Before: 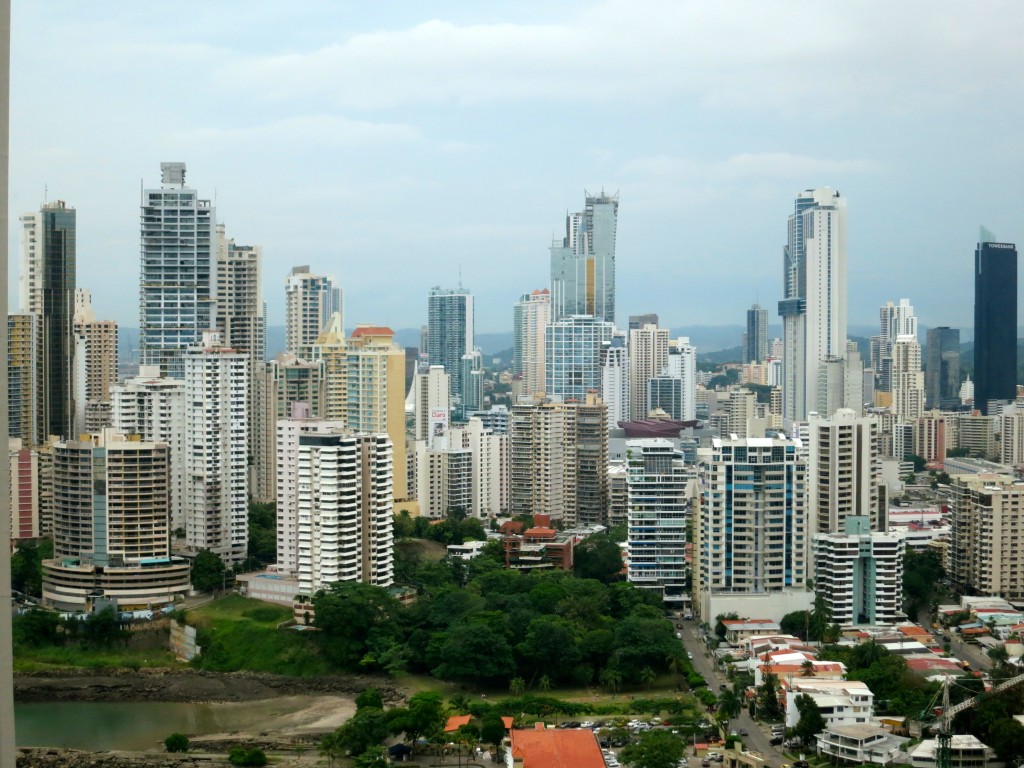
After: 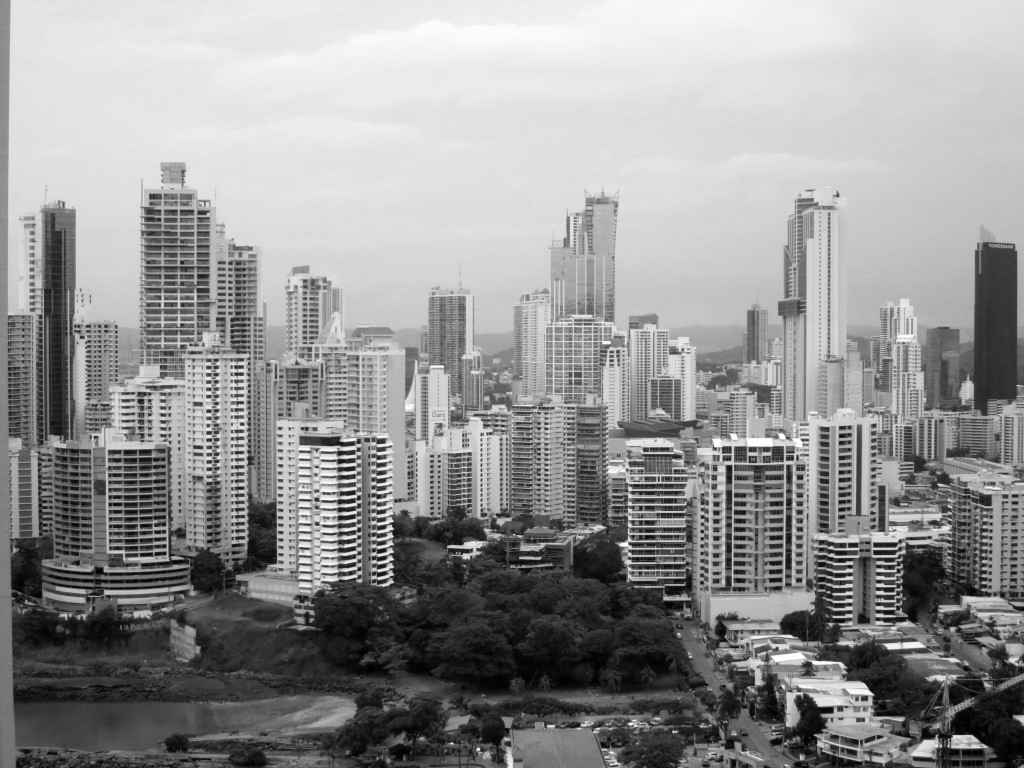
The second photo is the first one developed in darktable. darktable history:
monochrome: on, module defaults
color balance rgb: perceptual saturation grading › global saturation 10%, global vibrance 10%
